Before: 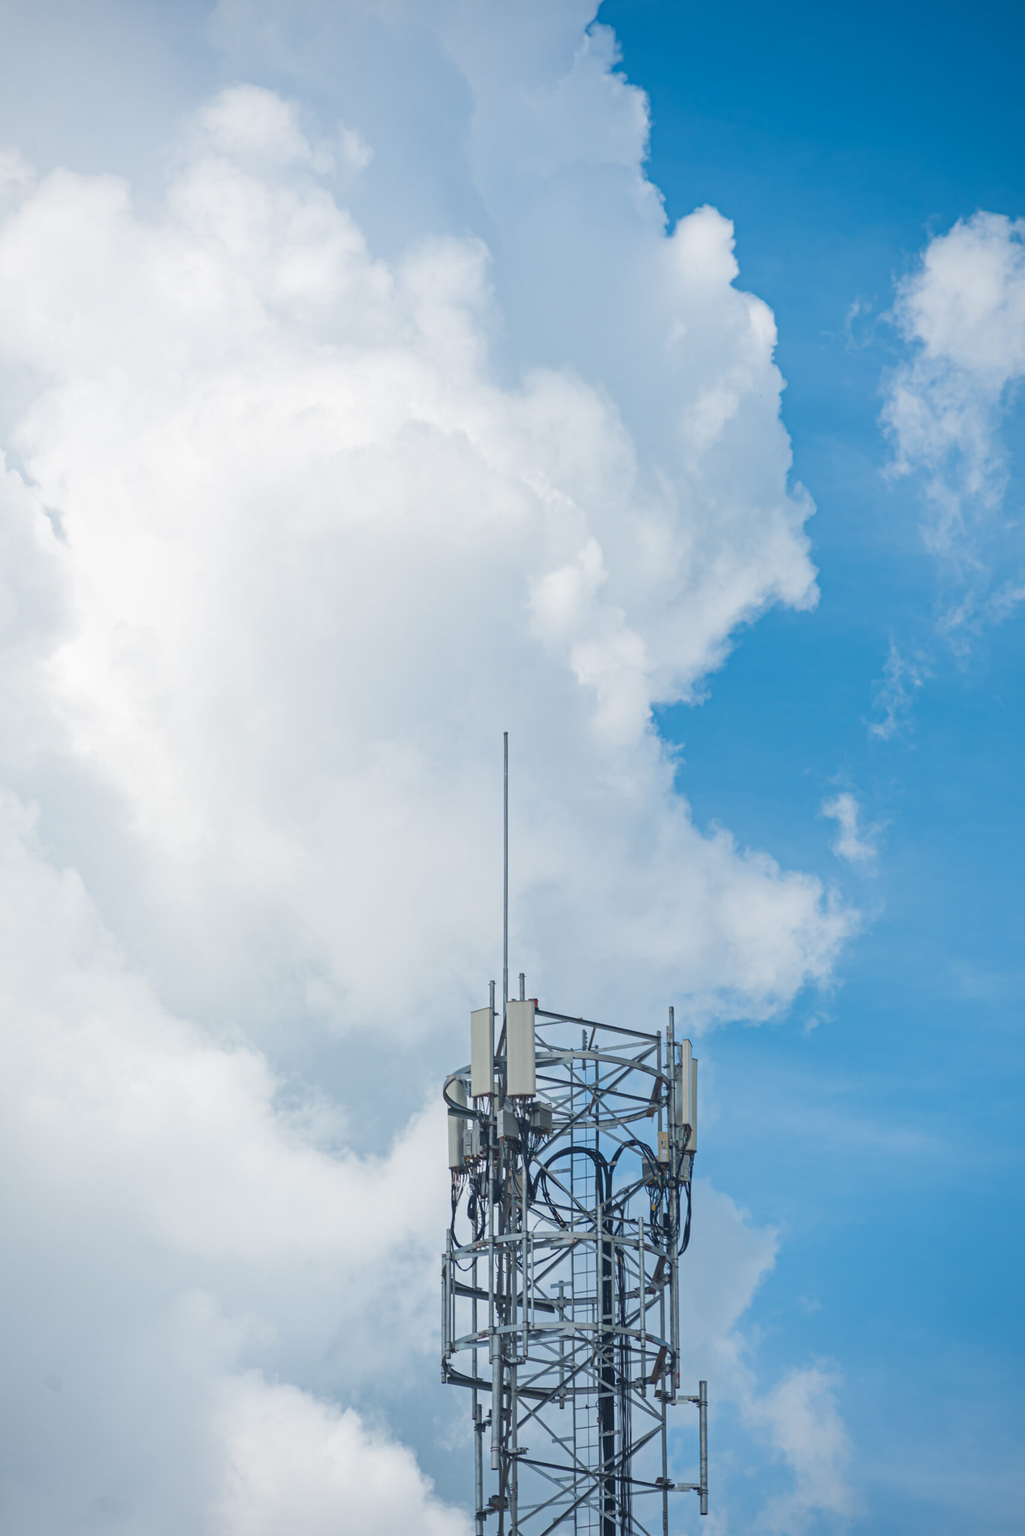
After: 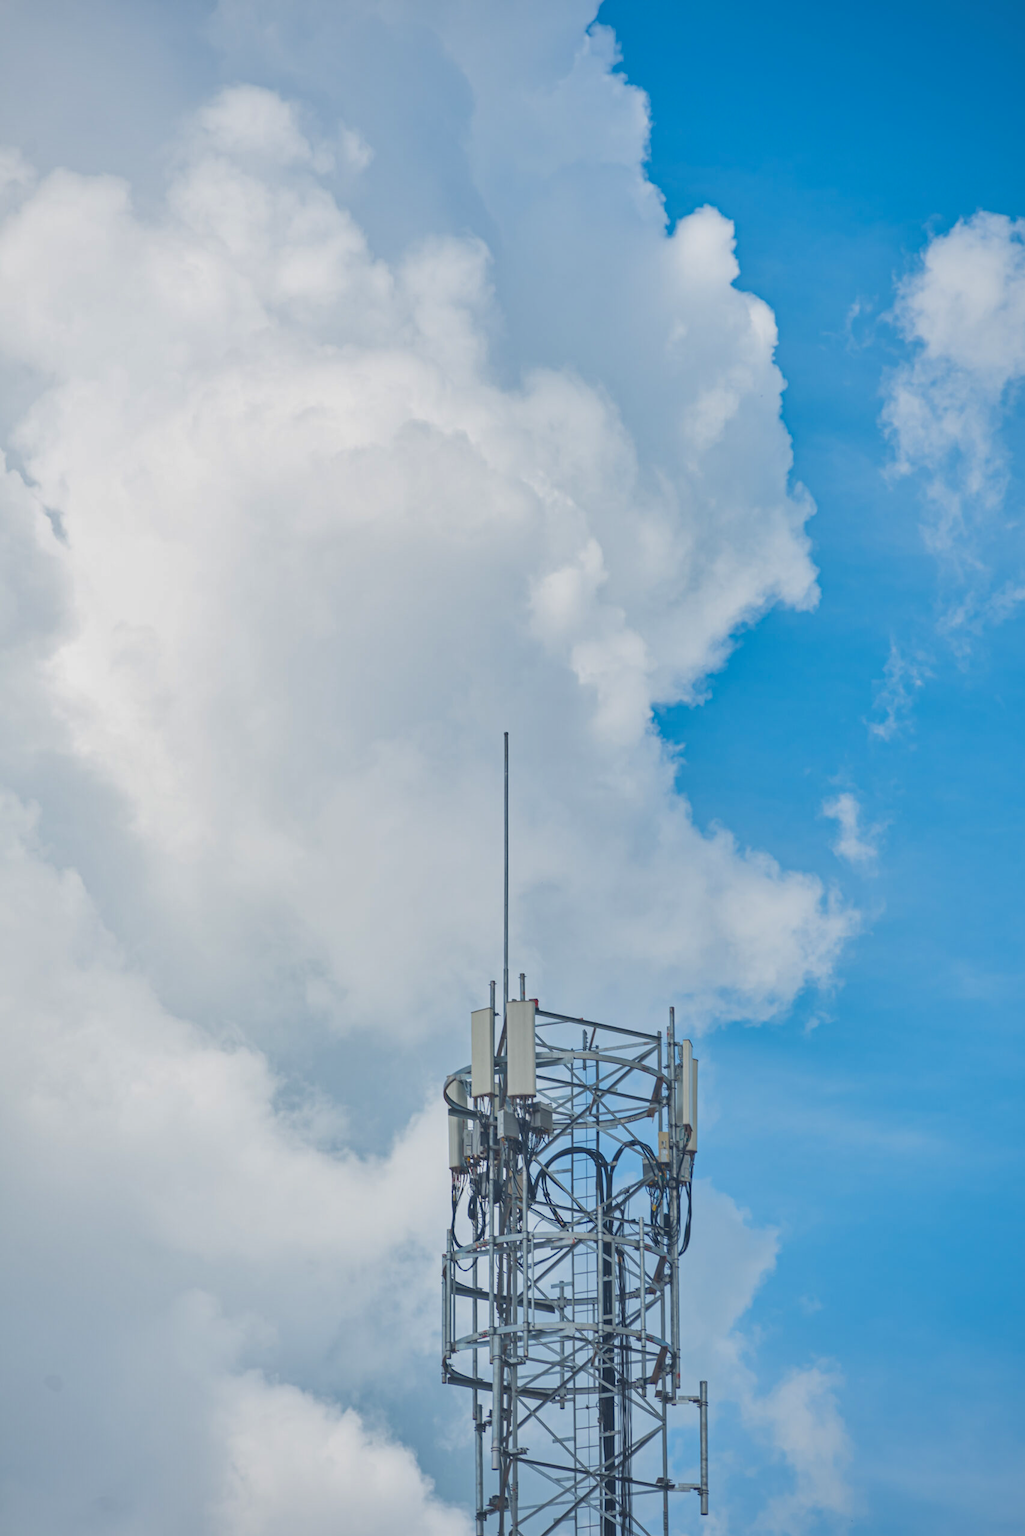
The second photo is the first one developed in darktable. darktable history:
shadows and highlights: shadows 5, soften with gaussian
contrast brightness saturation: contrast -0.1, brightness 0.05, saturation 0.08
